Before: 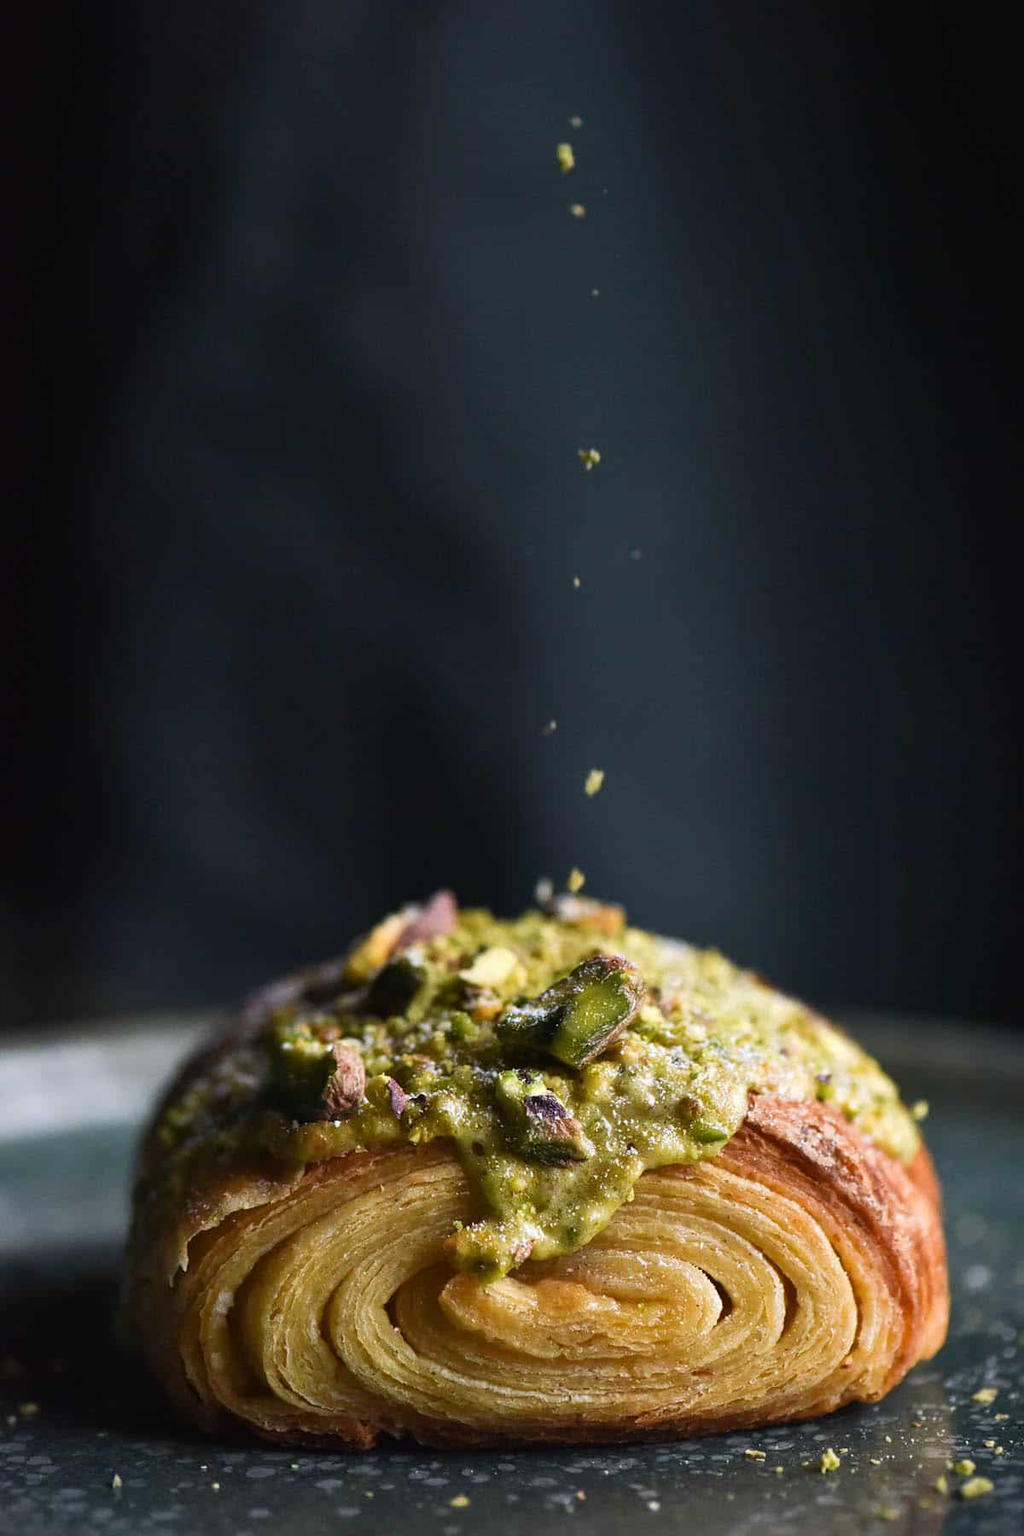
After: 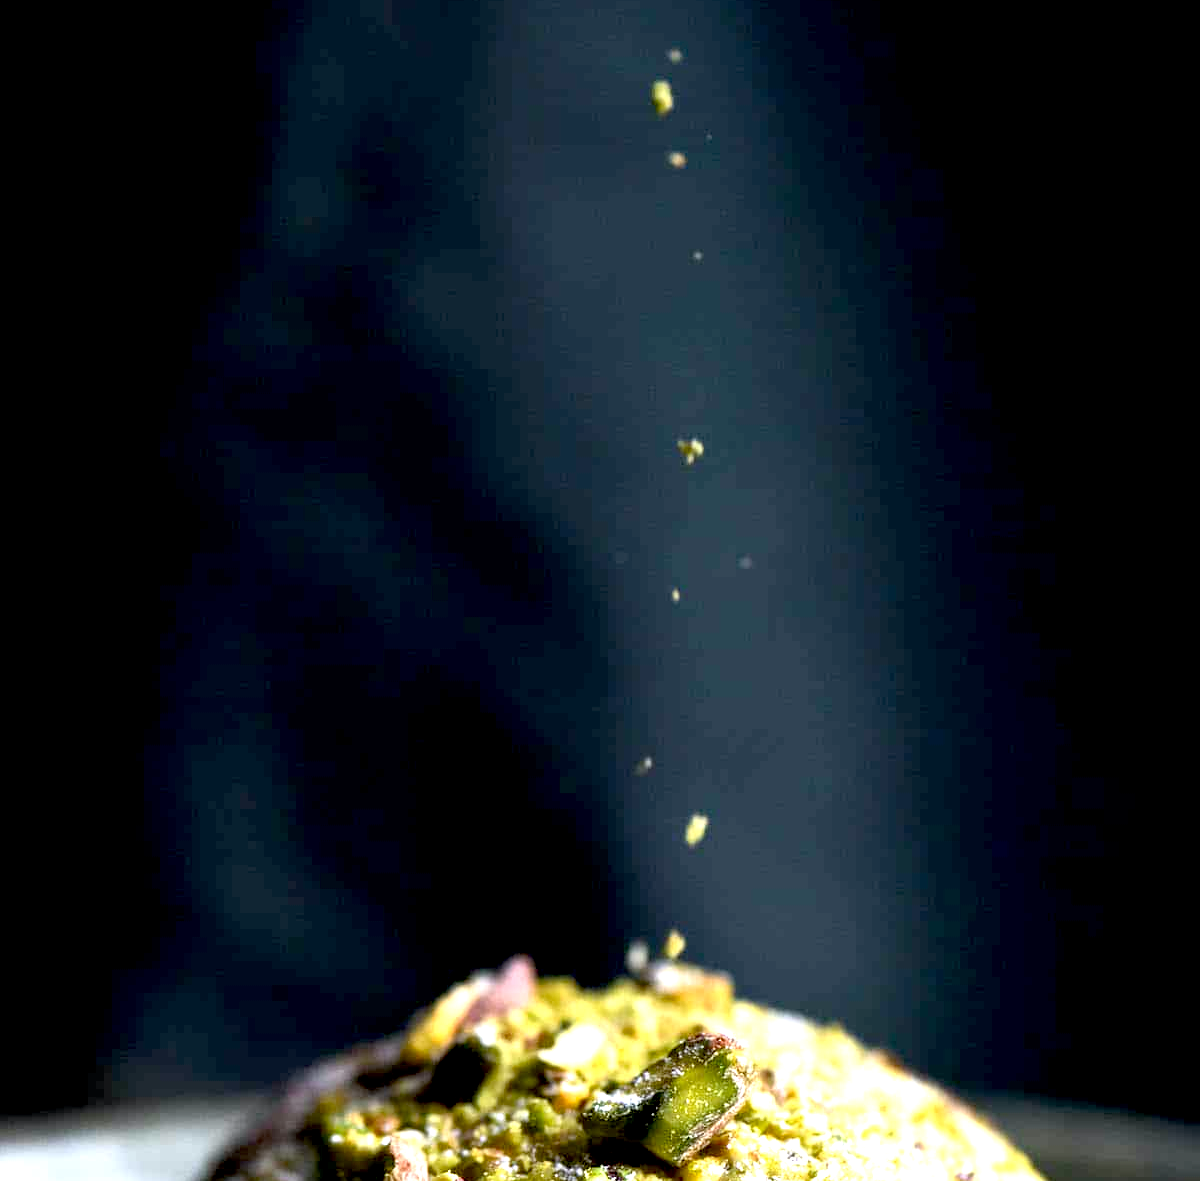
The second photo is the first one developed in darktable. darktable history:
crop and rotate: top 4.848%, bottom 29.503%
white balance: red 0.982, blue 1.018
exposure: black level correction 0.011, exposure 1.088 EV, compensate exposure bias true, compensate highlight preservation false
